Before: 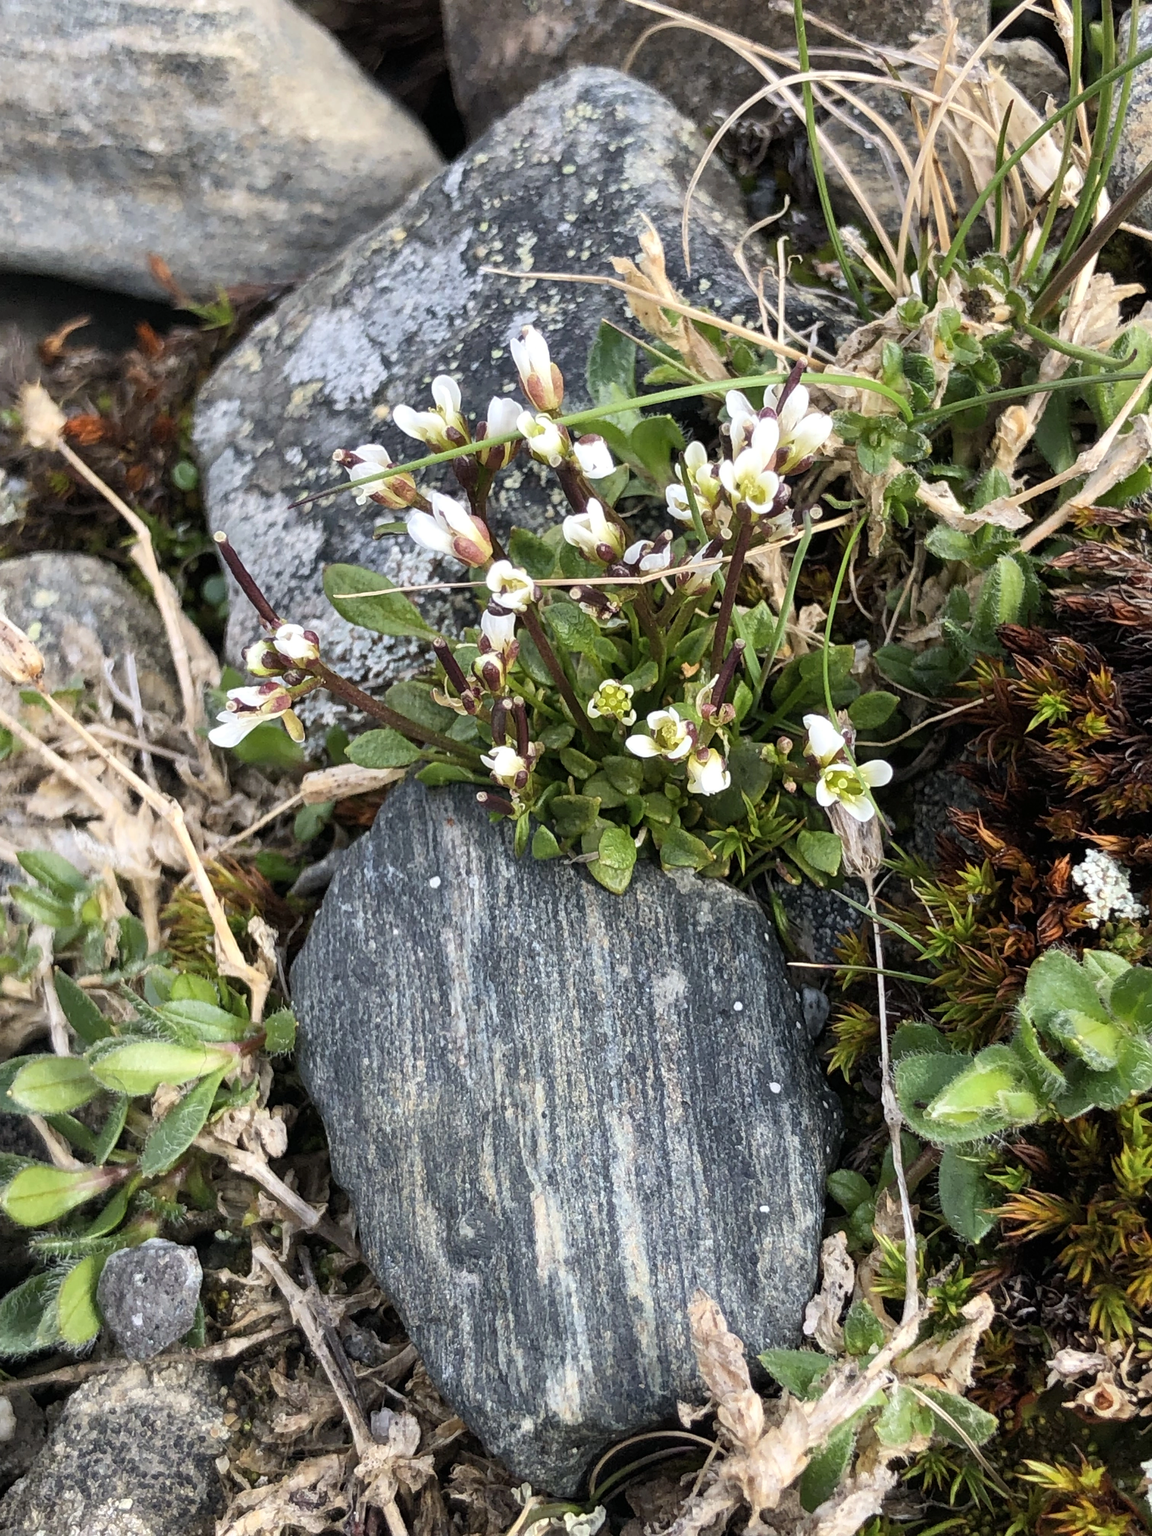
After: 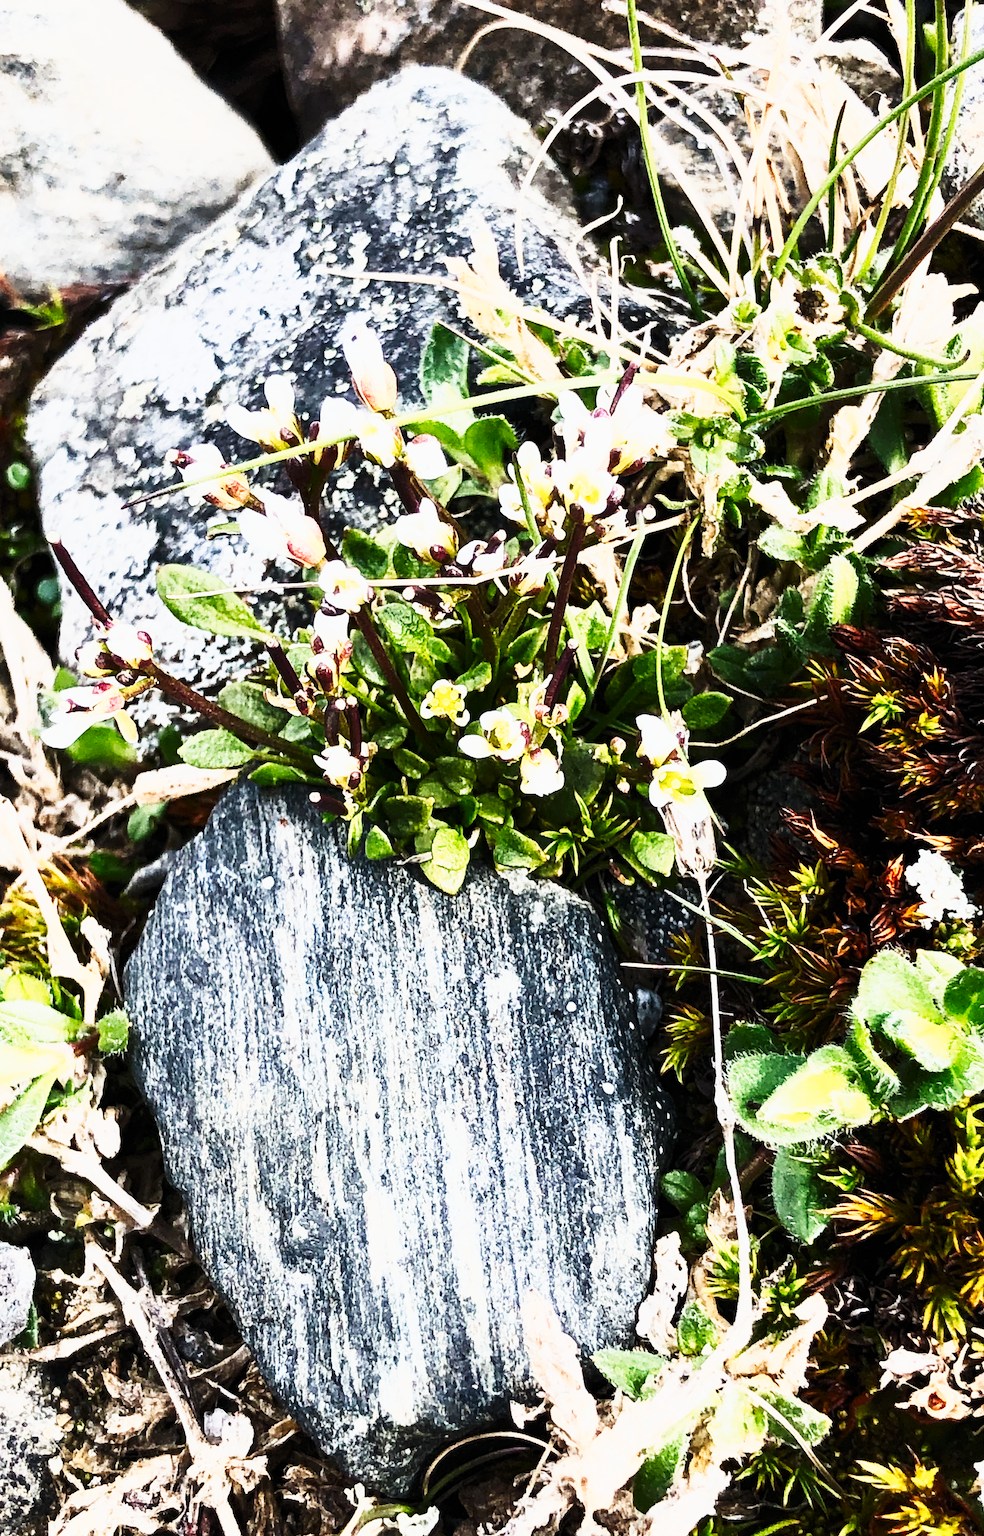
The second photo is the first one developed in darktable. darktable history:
crop and rotate: left 14.532%
tone equalizer: -7 EV 0.116 EV, edges refinement/feathering 500, mask exposure compensation -1.57 EV, preserve details no
filmic rgb: black relative exposure -16 EV, white relative exposure 4.03 EV, target black luminance 0%, hardness 7.65, latitude 73.02%, contrast 0.899, highlights saturation mix 10.03%, shadows ↔ highlights balance -0.377%
contrast brightness saturation: contrast 0.63, brightness 0.329, saturation 0.136
tone curve: curves: ch0 [(0, 0) (0.187, 0.12) (0.384, 0.363) (0.577, 0.681) (0.735, 0.881) (0.864, 0.959) (1, 0.987)]; ch1 [(0, 0) (0.402, 0.36) (0.476, 0.466) (0.501, 0.501) (0.518, 0.514) (0.564, 0.614) (0.614, 0.664) (0.741, 0.829) (1, 1)]; ch2 [(0, 0) (0.429, 0.387) (0.483, 0.481) (0.503, 0.501) (0.522, 0.531) (0.564, 0.605) (0.615, 0.697) (0.702, 0.774) (1, 0.895)], preserve colors none
